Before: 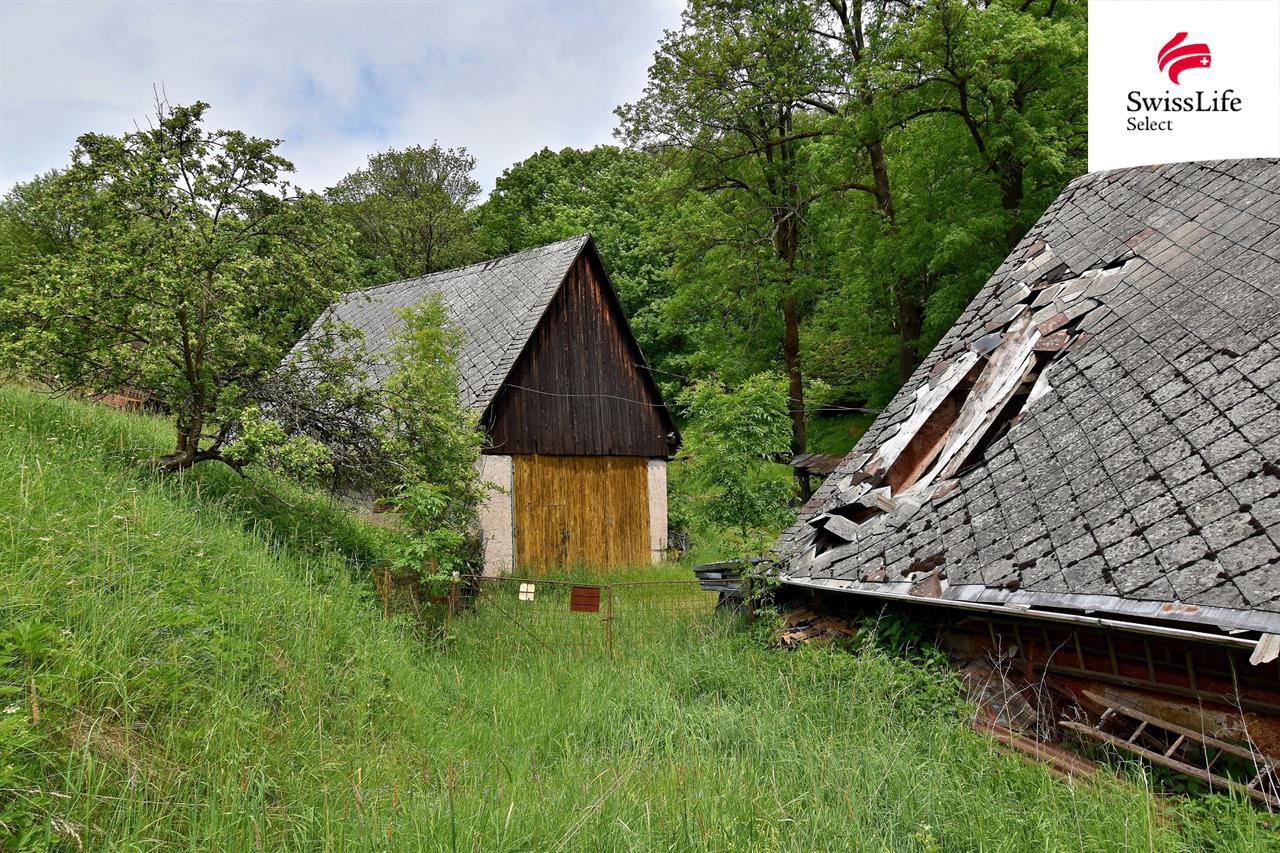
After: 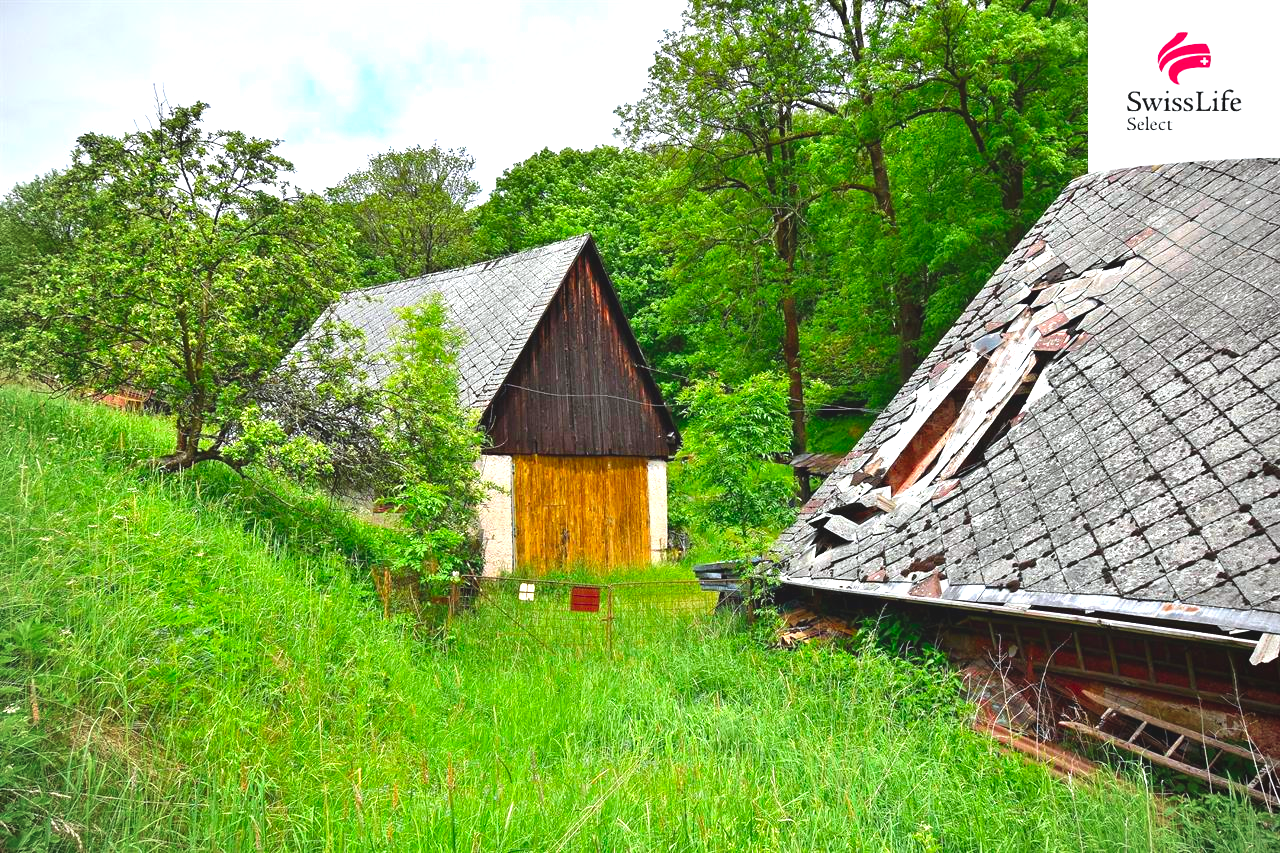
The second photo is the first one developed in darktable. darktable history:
exposure: black level correction -0.005, exposure 1 EV, compensate highlight preservation false
vignetting: on, module defaults
white balance: red 0.982, blue 1.018
rgb levels: preserve colors max RGB
color contrast: green-magenta contrast 1.69, blue-yellow contrast 1.49
